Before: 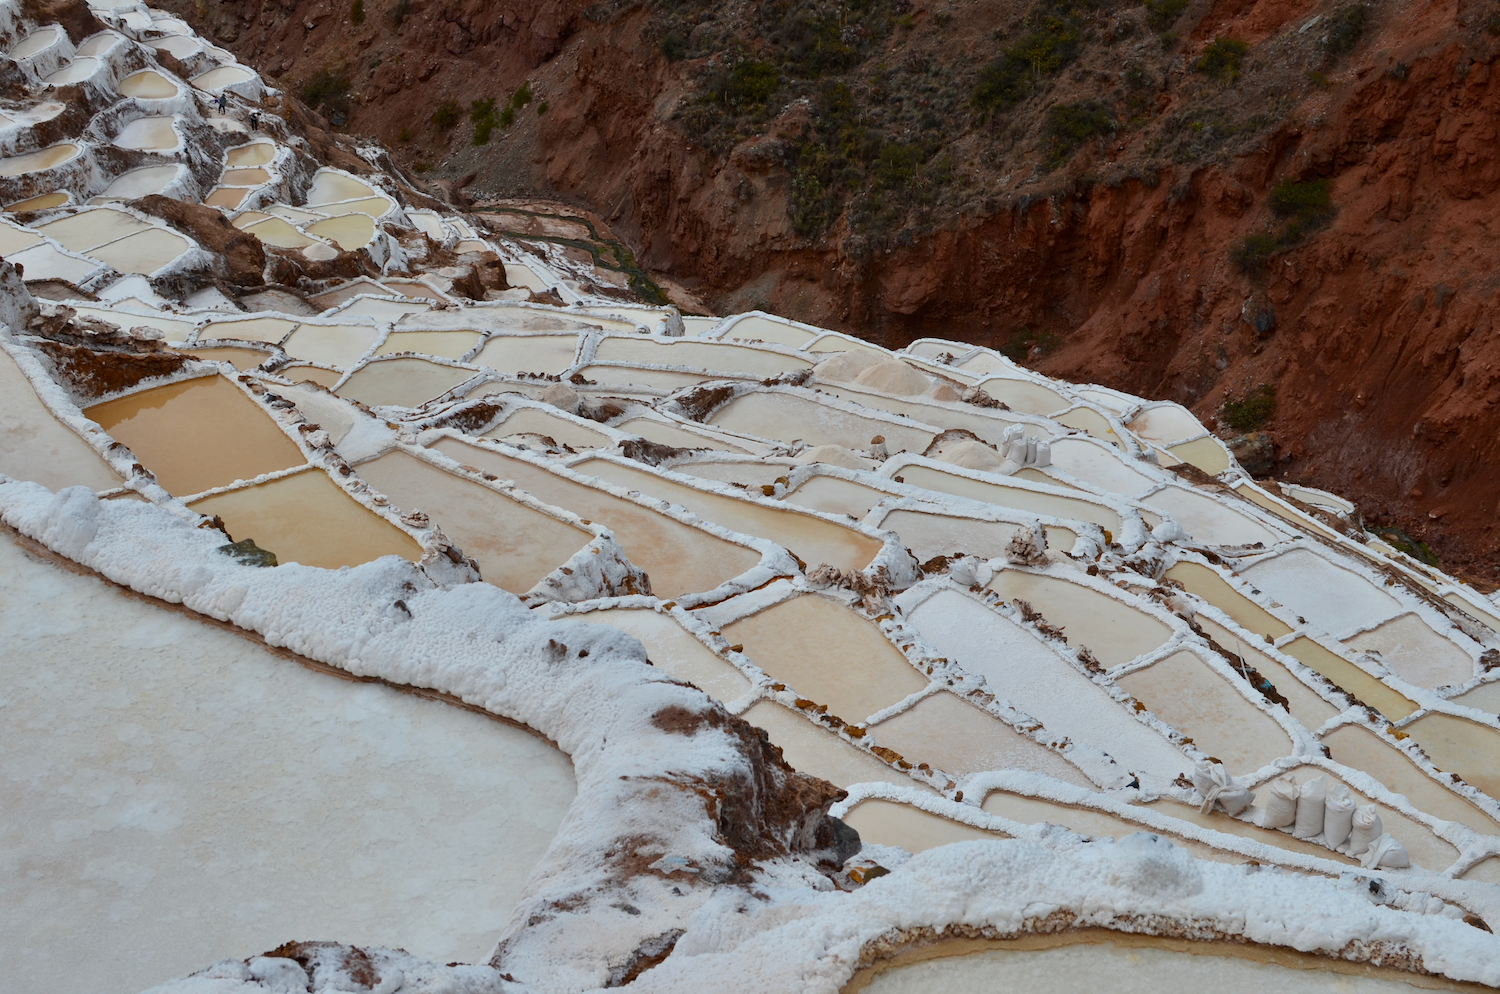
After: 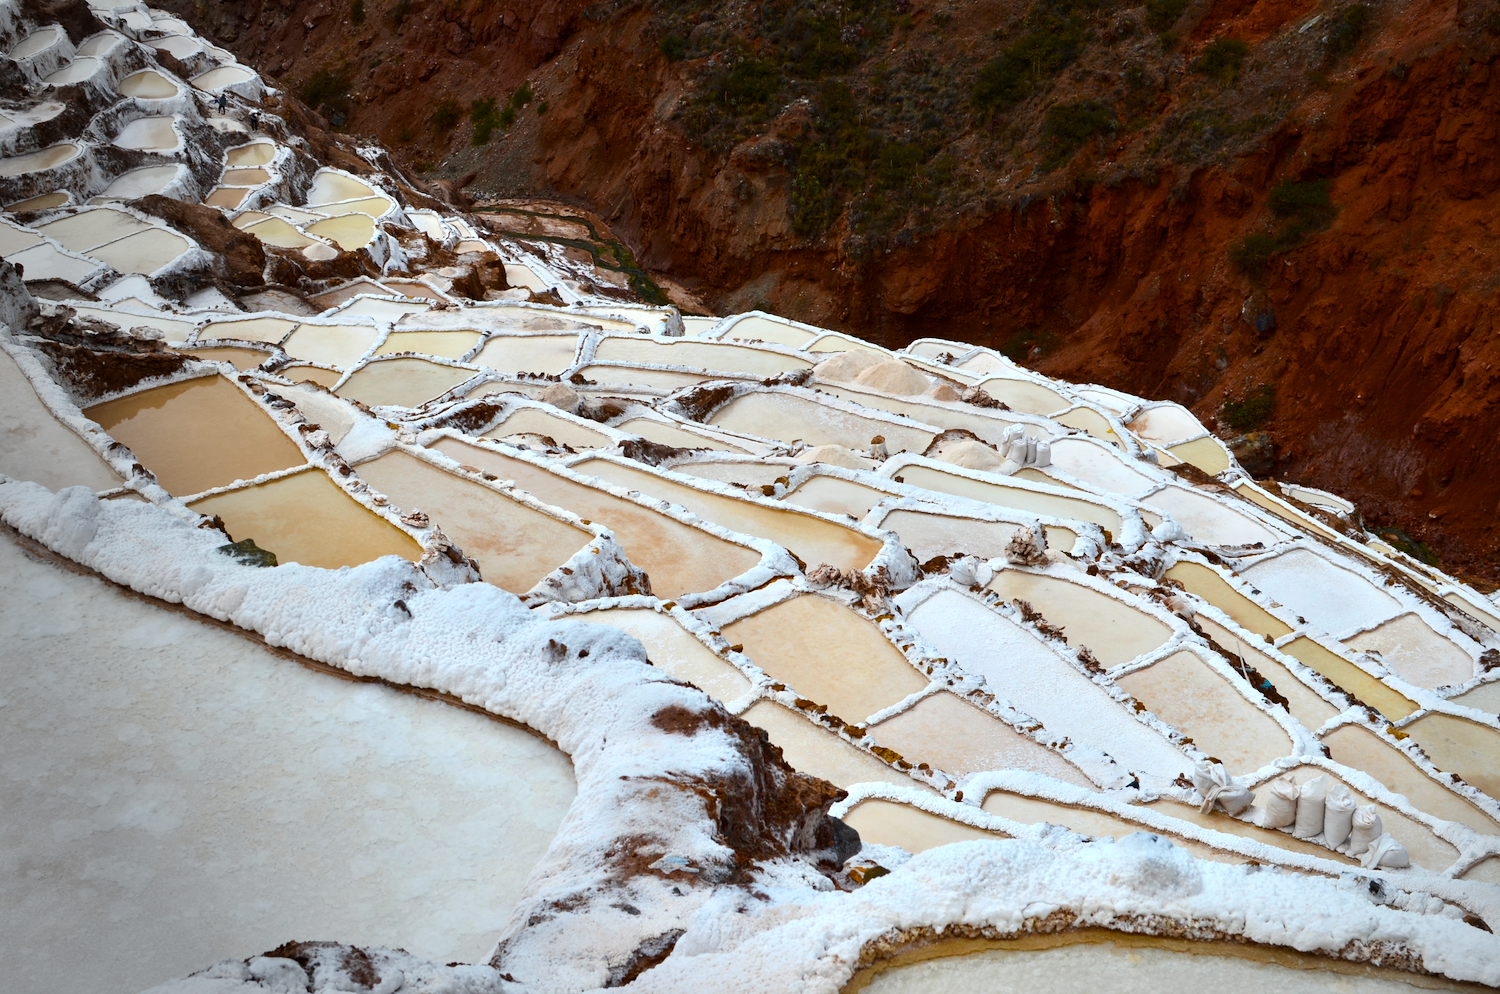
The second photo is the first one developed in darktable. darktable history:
shadows and highlights: shadows -30, highlights 30
exposure: black level correction 0, exposure 0.2 EV, compensate exposure bias true, compensate highlight preservation false
vignetting: fall-off start 73.57%, center (0.22, -0.235)
color balance rgb: linear chroma grading › global chroma 16.62%, perceptual saturation grading › highlights -8.63%, perceptual saturation grading › mid-tones 18.66%, perceptual saturation grading › shadows 28.49%, perceptual brilliance grading › highlights 14.22%, perceptual brilliance grading › shadows -18.96%, global vibrance 27.71%
